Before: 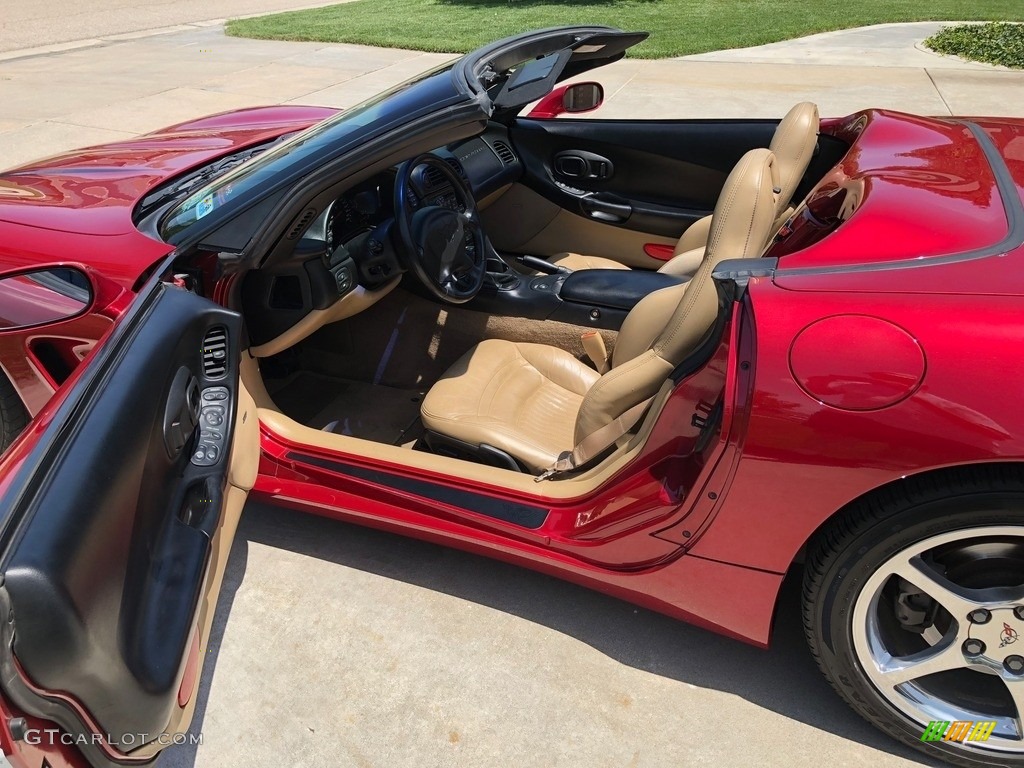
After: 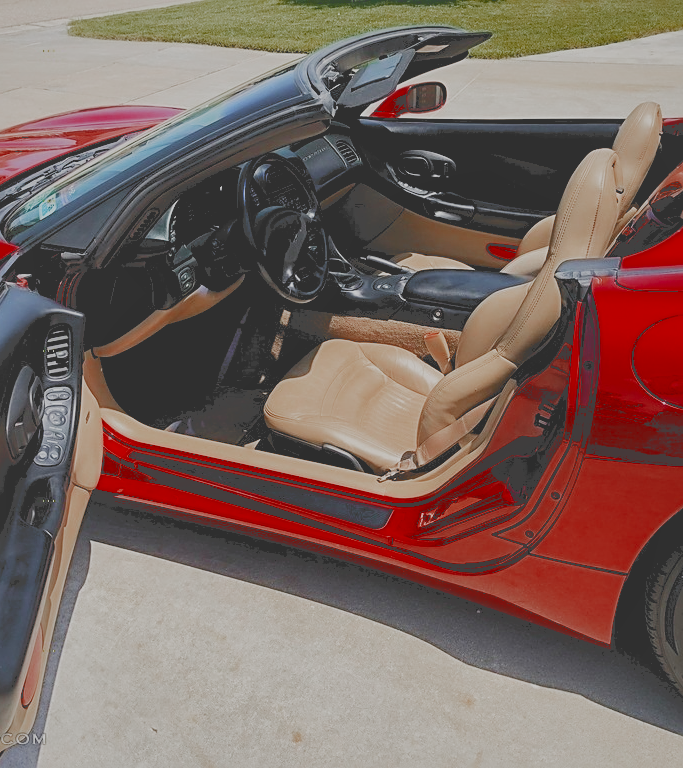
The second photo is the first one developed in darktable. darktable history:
color zones: curves: ch0 [(0, 0.299) (0.25, 0.383) (0.456, 0.352) (0.736, 0.571)]; ch1 [(0, 0.63) (0.151, 0.568) (0.254, 0.416) (0.47, 0.558) (0.732, 0.37) (0.909, 0.492)]; ch2 [(0.004, 0.604) (0.158, 0.443) (0.257, 0.403) (0.761, 0.468)]
crop and rotate: left 15.339%, right 17.899%
sharpen: on, module defaults
filmic rgb: black relative exposure -7.65 EV, white relative exposure 4.56 EV, hardness 3.61, preserve chrominance no, color science v5 (2021), contrast in shadows safe, contrast in highlights safe
shadows and highlights: highlights color adjustment 0.8%
exposure: black level correction 0.012, compensate highlight preservation false
tone curve: curves: ch0 [(0, 0) (0.003, 0.238) (0.011, 0.238) (0.025, 0.242) (0.044, 0.256) (0.069, 0.277) (0.1, 0.294) (0.136, 0.315) (0.177, 0.345) (0.224, 0.379) (0.277, 0.419) (0.335, 0.463) (0.399, 0.511) (0.468, 0.566) (0.543, 0.627) (0.623, 0.687) (0.709, 0.75) (0.801, 0.824) (0.898, 0.89) (1, 1)], color space Lab, independent channels, preserve colors none
